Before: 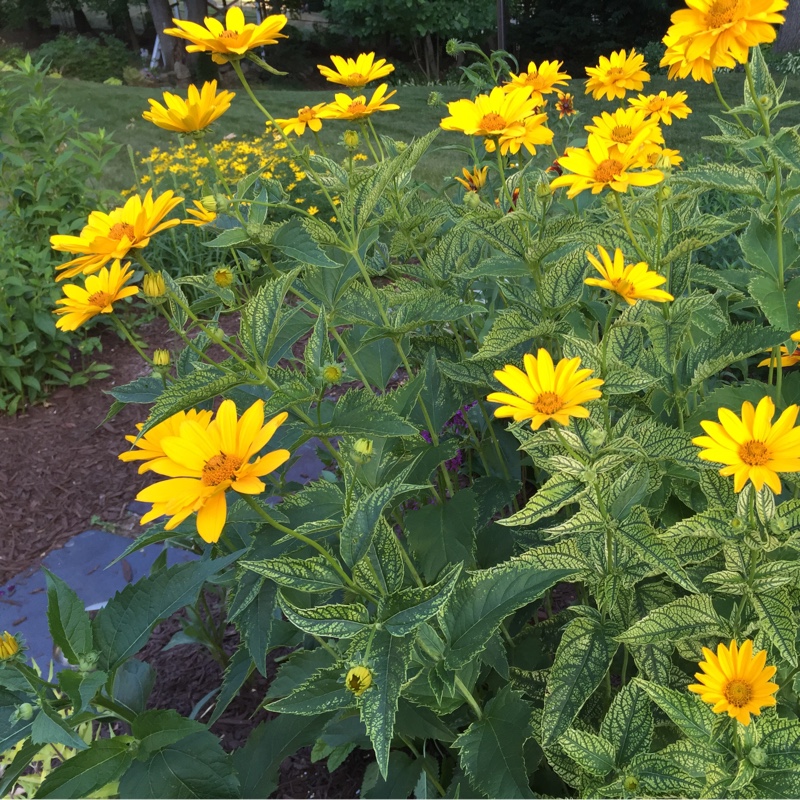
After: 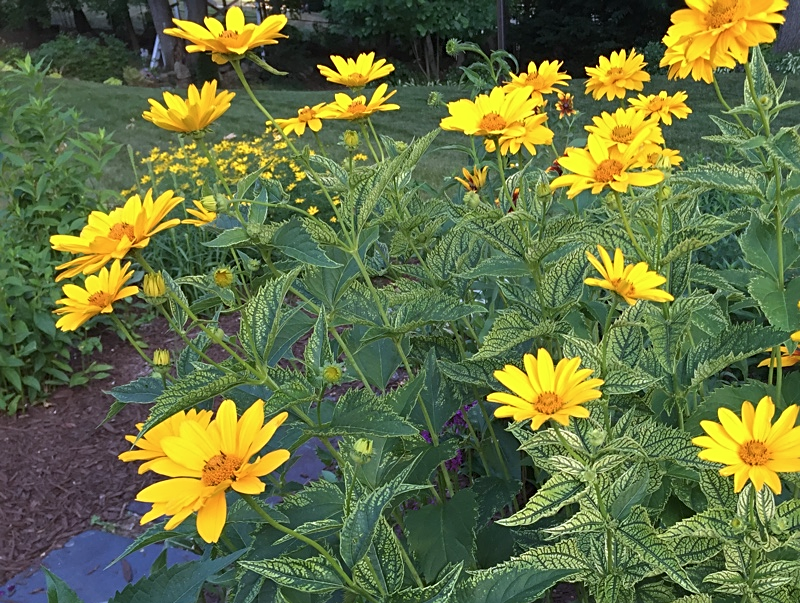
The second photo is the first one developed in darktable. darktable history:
crop: bottom 24.589%
sharpen: on, module defaults
color calibration: illuminant as shot in camera, x 0.358, y 0.373, temperature 4628.91 K
